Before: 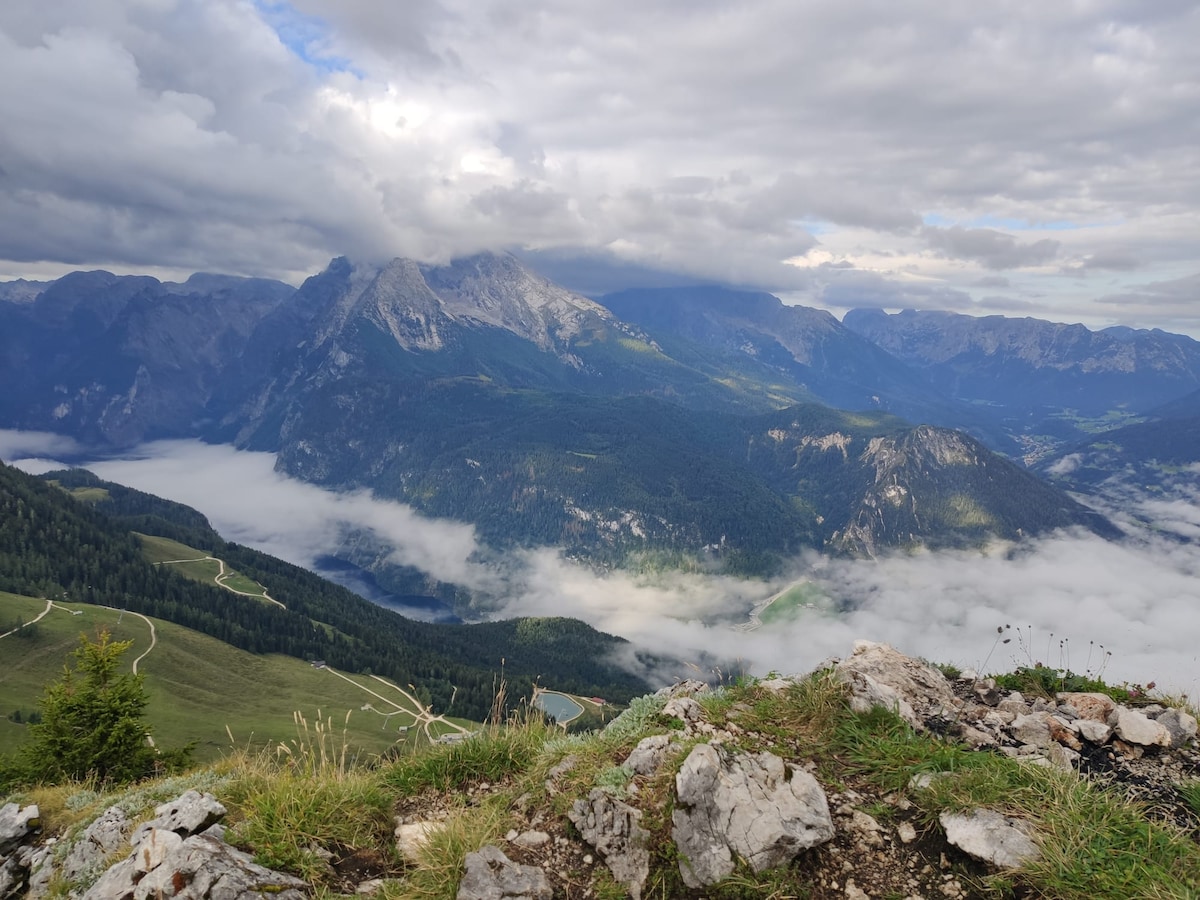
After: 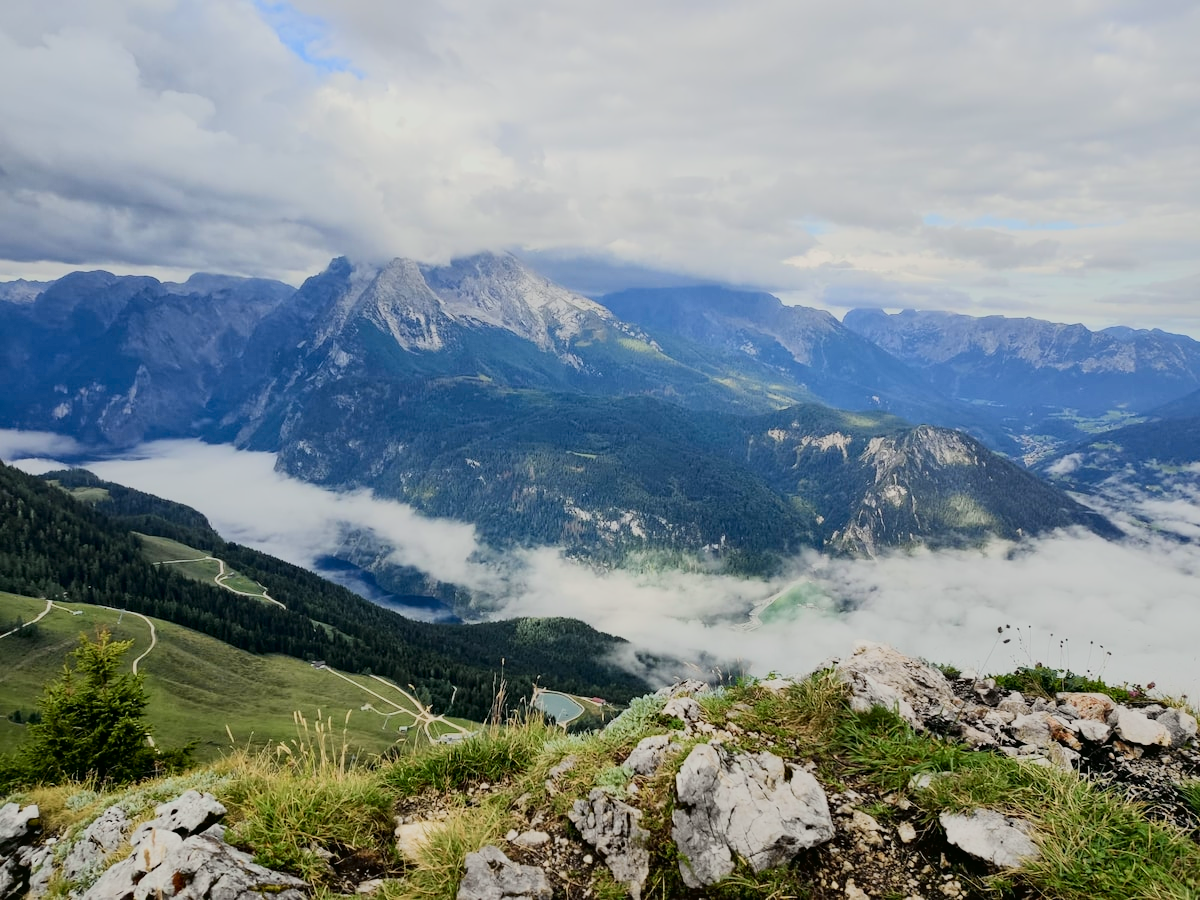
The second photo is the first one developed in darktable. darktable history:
tone curve: curves: ch0 [(0, 0.017) (0.091, 0.04) (0.296, 0.276) (0.439, 0.482) (0.64, 0.729) (0.785, 0.817) (0.995, 0.917)]; ch1 [(0, 0) (0.384, 0.365) (0.463, 0.447) (0.486, 0.474) (0.503, 0.497) (0.526, 0.52) (0.555, 0.564) (0.578, 0.589) (0.638, 0.66) (0.766, 0.773) (1, 1)]; ch2 [(0, 0) (0.374, 0.344) (0.446, 0.443) (0.501, 0.509) (0.528, 0.522) (0.569, 0.593) (0.61, 0.646) (0.666, 0.688) (1, 1)], color space Lab, independent channels, preserve colors none
local contrast: mode bilateral grid, contrast 20, coarseness 50, detail 120%, midtone range 0.2
filmic rgb: white relative exposure 3.8 EV, hardness 4.35
